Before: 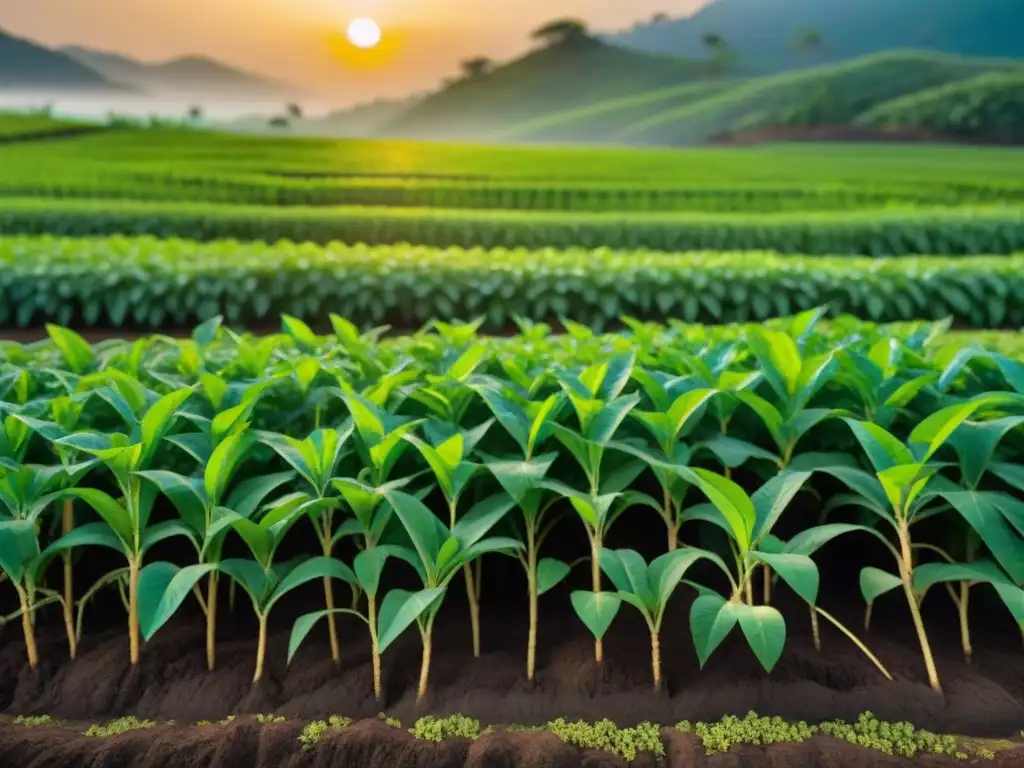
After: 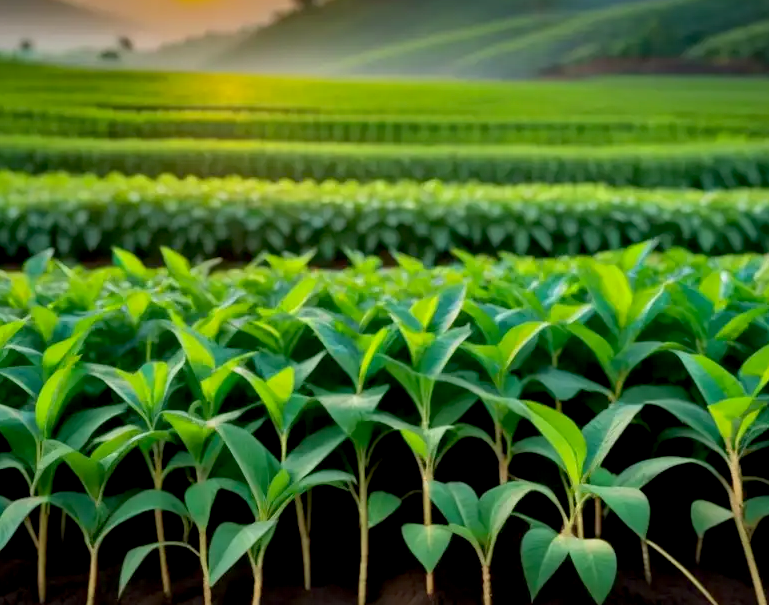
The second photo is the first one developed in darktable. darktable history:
exposure: black level correction 0.01, exposure 0.006 EV, compensate highlight preservation false
vignetting: fall-off start 98.73%, fall-off radius 98.72%, brightness -0.607, saturation 0.003, width/height ratio 1.428, unbound false
crop: left 16.594%, top 8.737%, right 8.255%, bottom 12.434%
